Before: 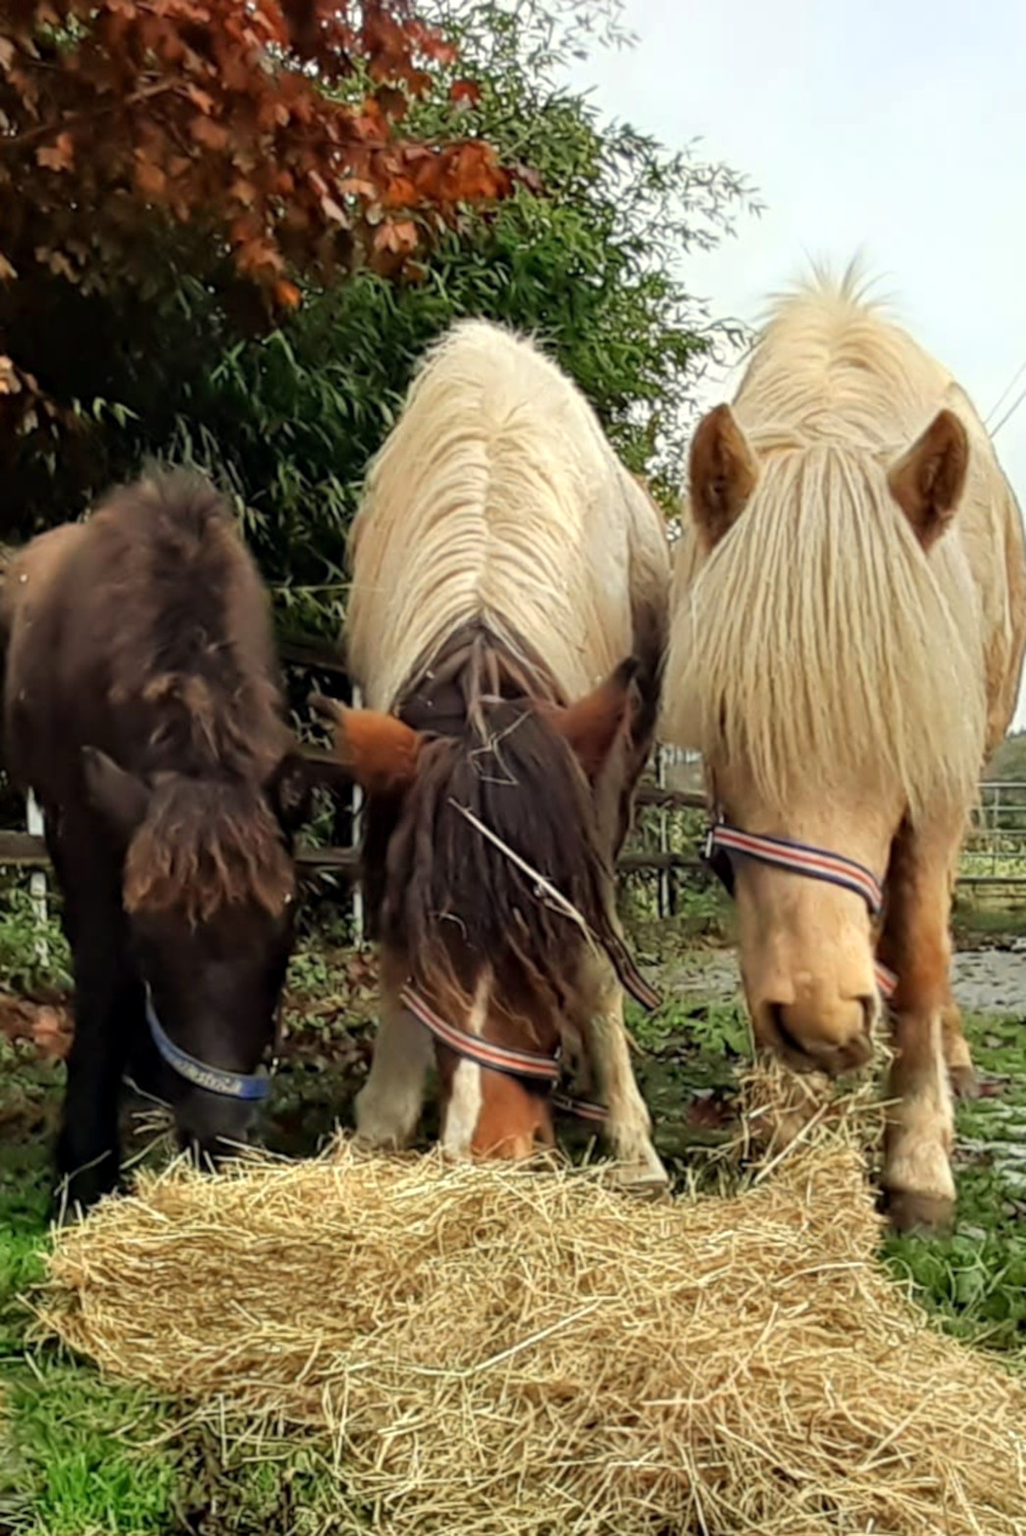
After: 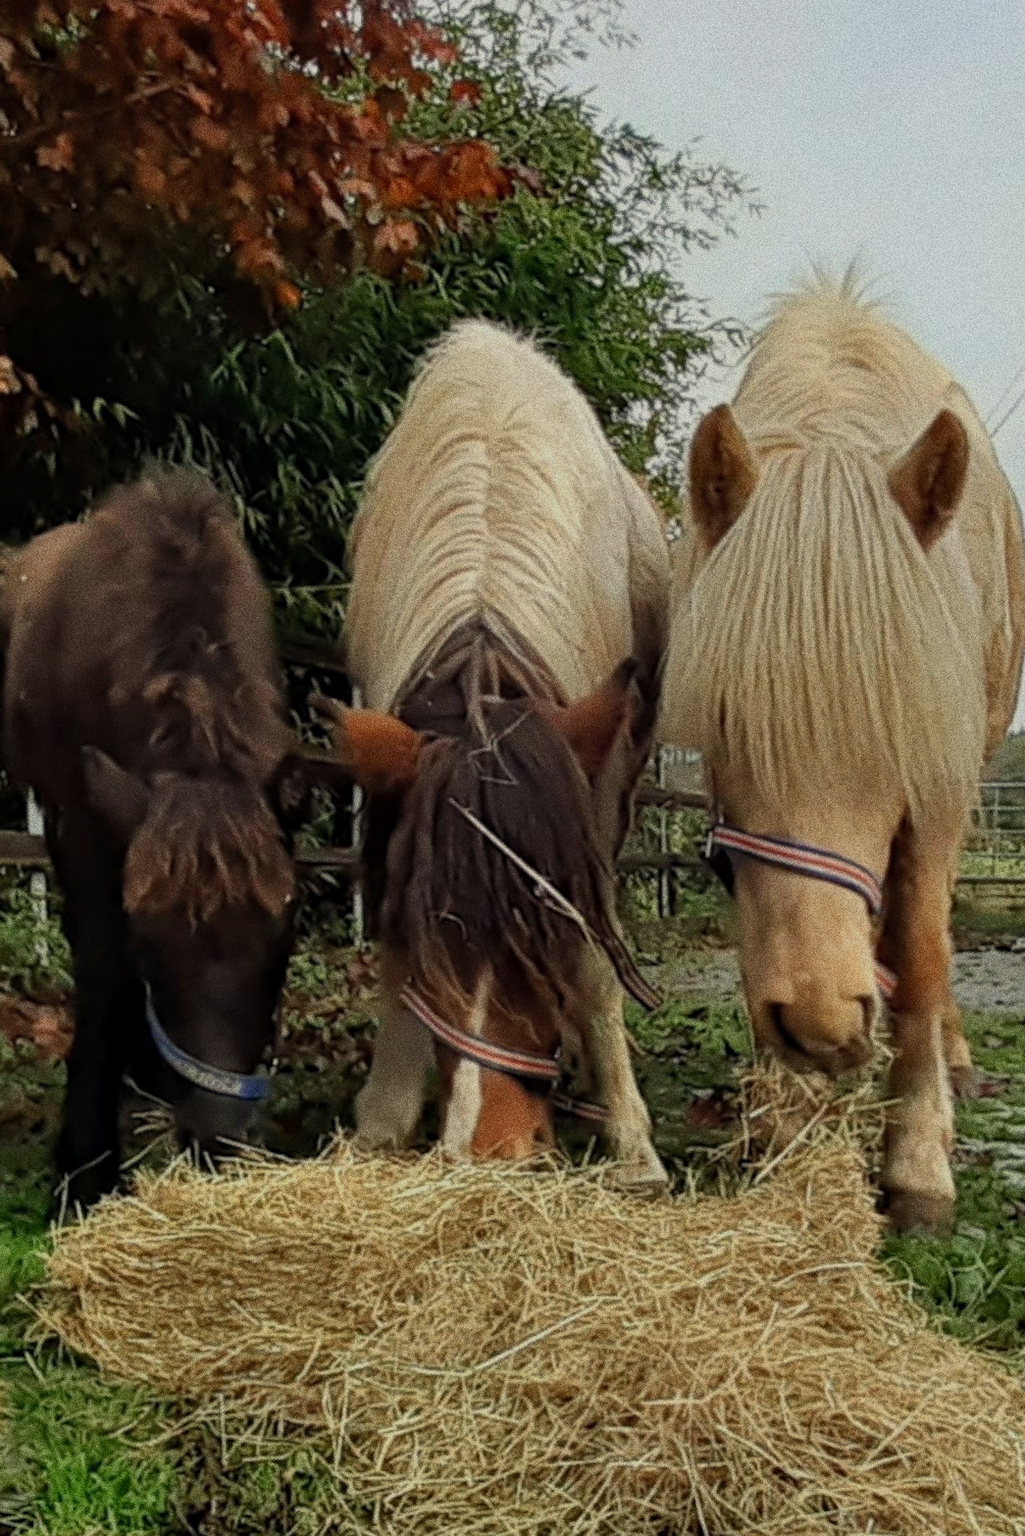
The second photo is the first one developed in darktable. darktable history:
grain: strength 49.07%
fill light: on, module defaults
exposure: black level correction 0, exposure -0.766 EV, compensate highlight preservation false
